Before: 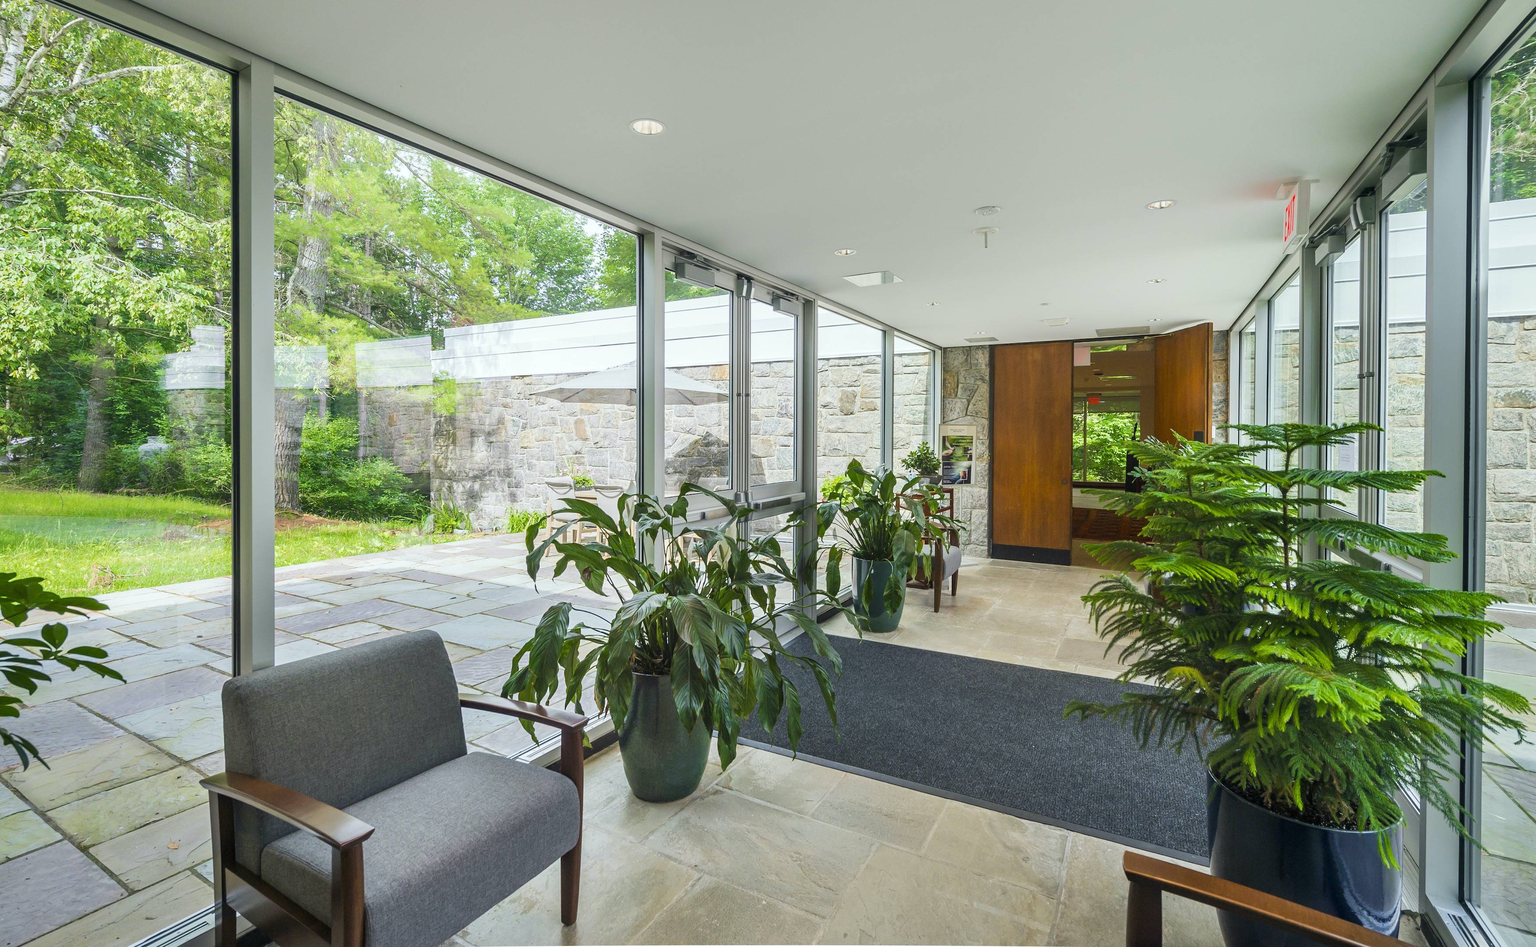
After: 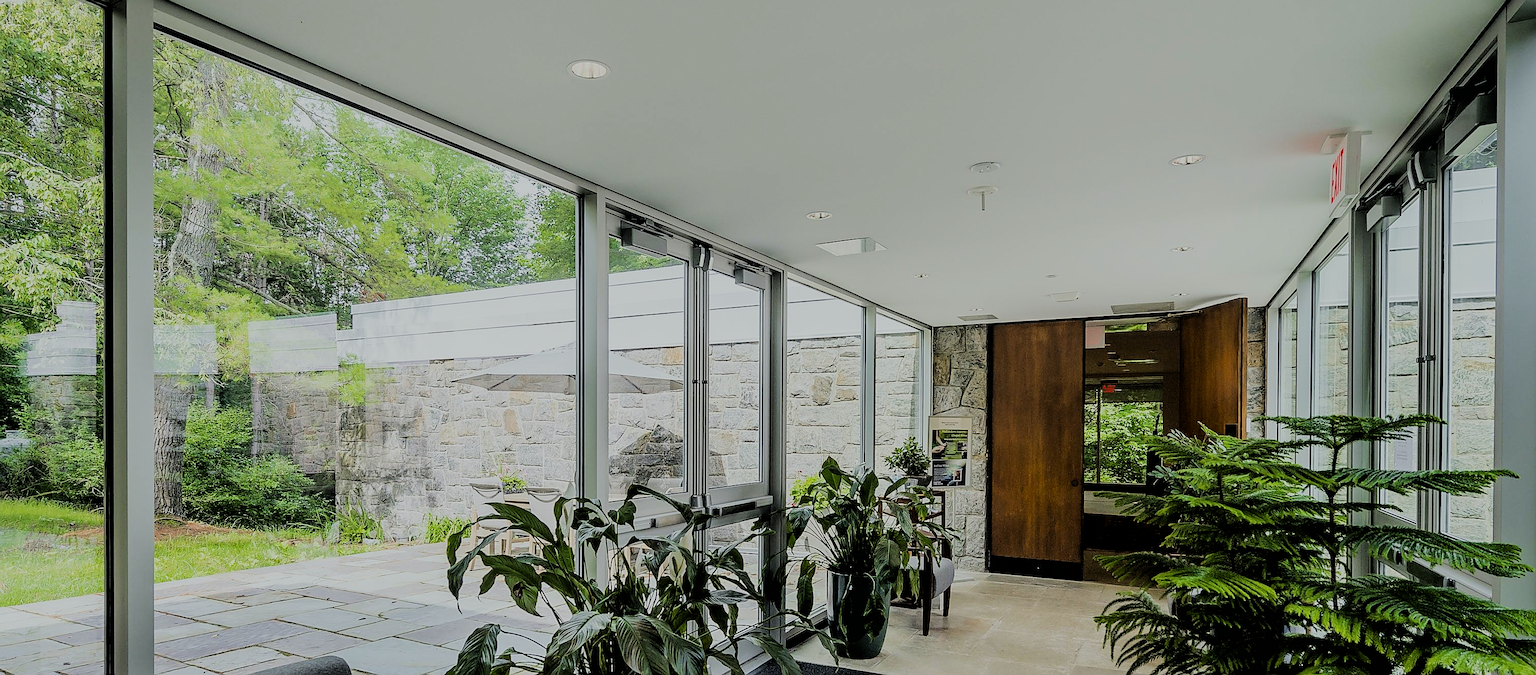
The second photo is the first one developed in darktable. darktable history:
crop and rotate: left 9.301%, top 7.142%, right 4.899%, bottom 31.651%
sharpen: radius 1.393, amount 1.251, threshold 0.63
exposure: exposure -0.435 EV, compensate highlight preservation false
filmic rgb: black relative exposure -3.07 EV, white relative exposure 7.02 EV, hardness 1.47, contrast 1.341
